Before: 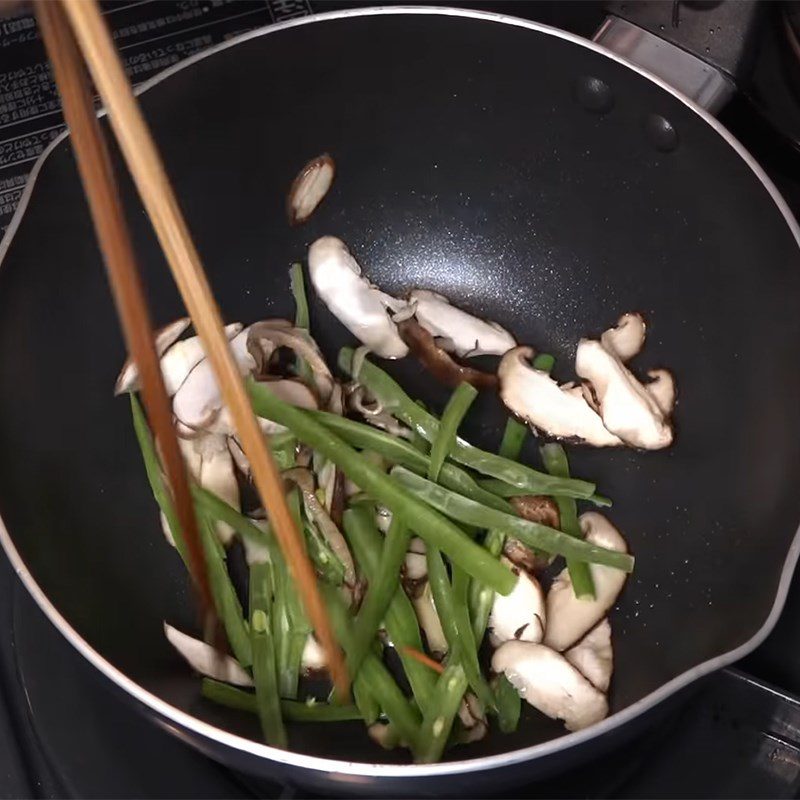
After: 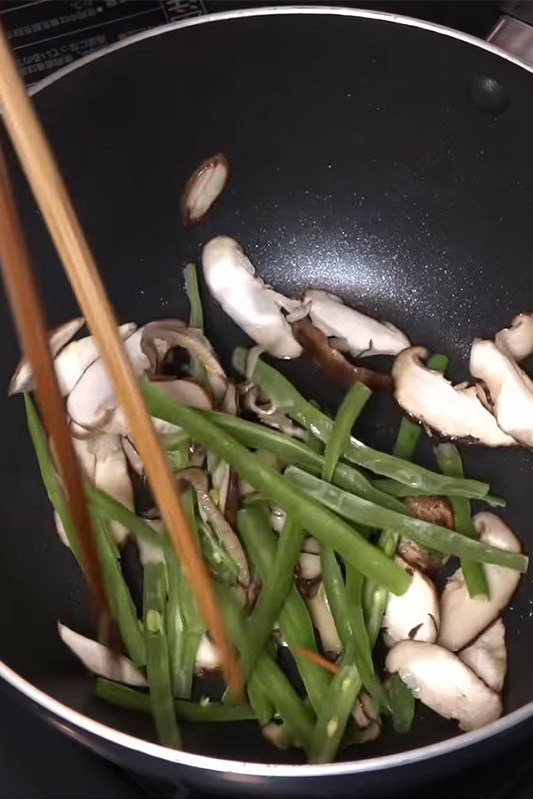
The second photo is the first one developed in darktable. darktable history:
crop and rotate: left 13.409%, right 19.924%
rotate and perspective: automatic cropping off
